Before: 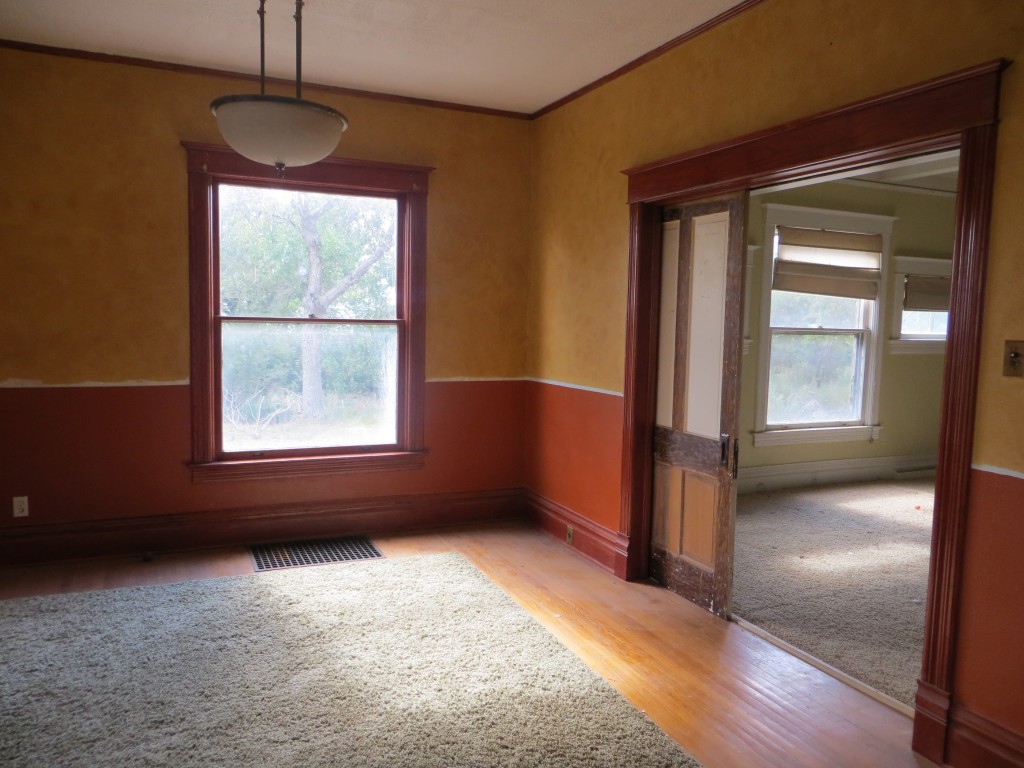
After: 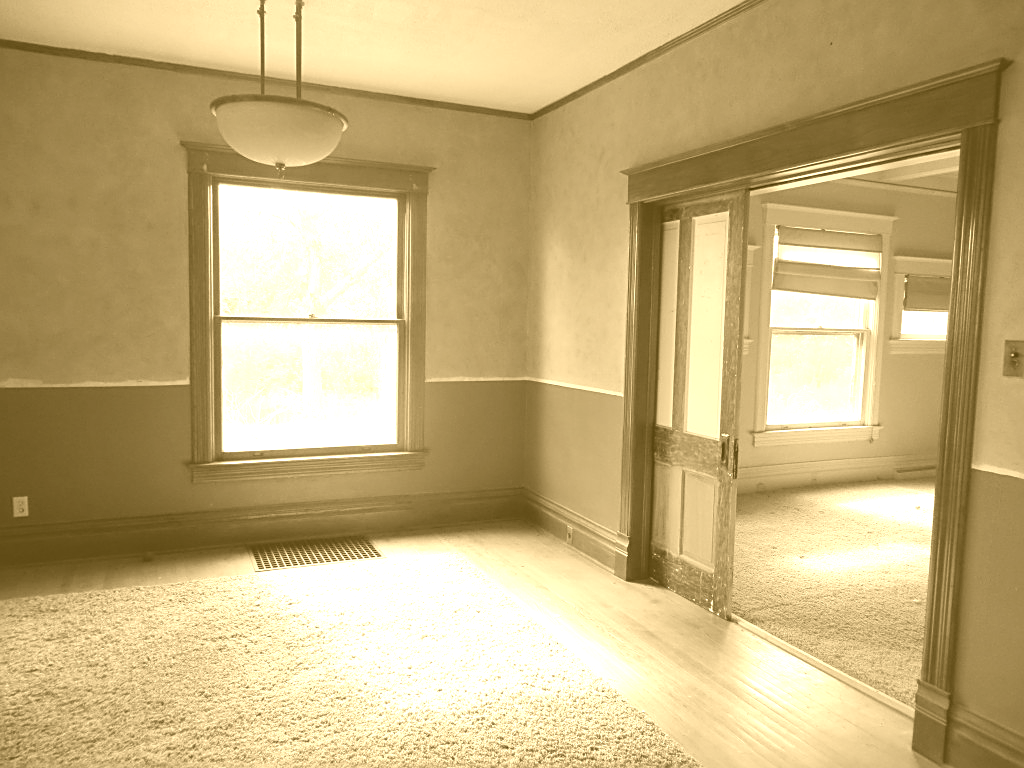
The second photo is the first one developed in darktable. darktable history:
exposure: black level correction 0.001, exposure 0.191 EV, compensate highlight preservation false
sharpen: on, module defaults
colorize: hue 36°, source mix 100%
